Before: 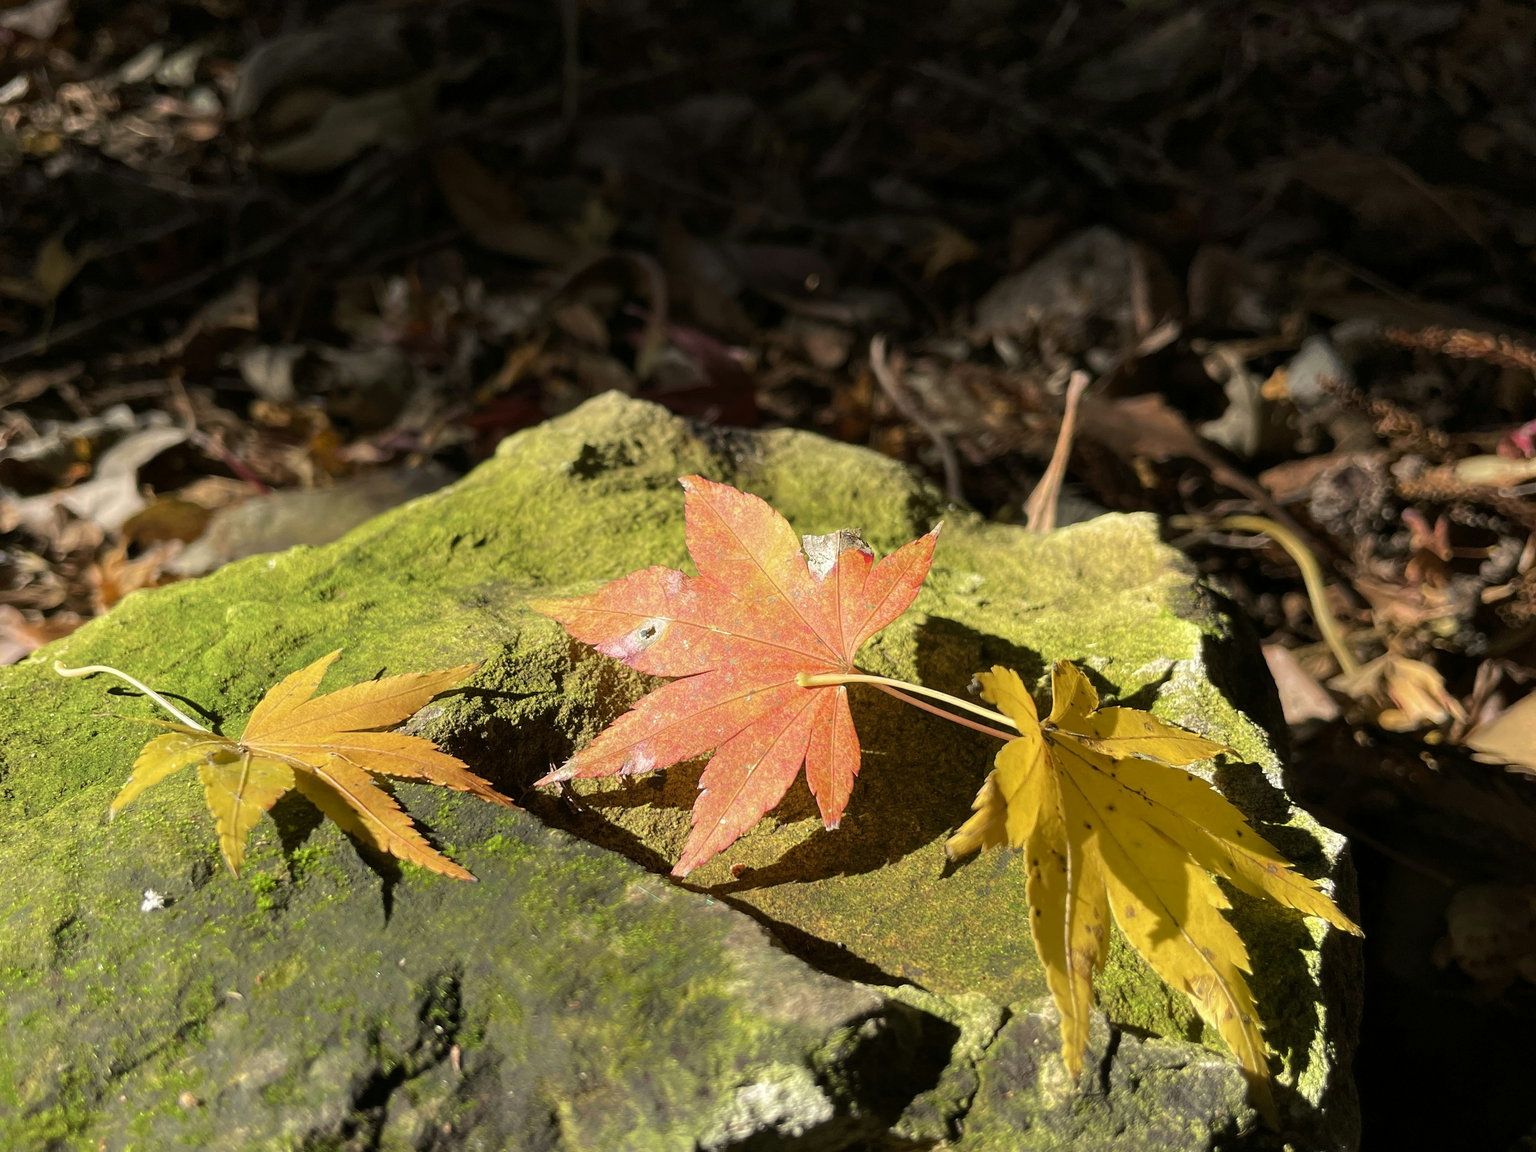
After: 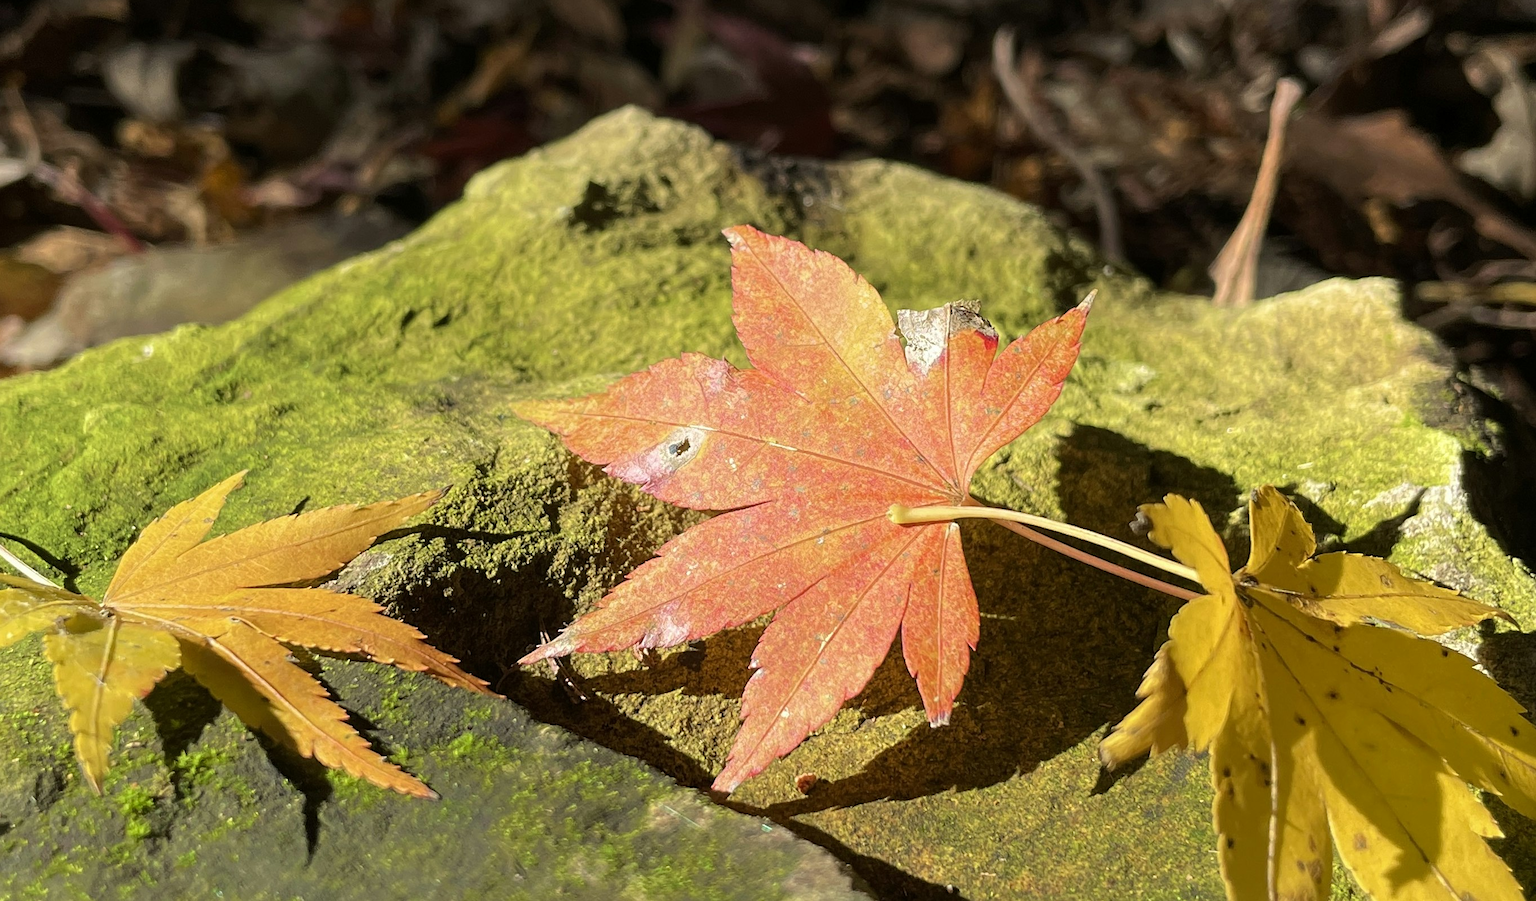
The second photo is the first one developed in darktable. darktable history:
crop: left 10.903%, top 27.434%, right 18.267%, bottom 17.105%
sharpen: amount 0.211
